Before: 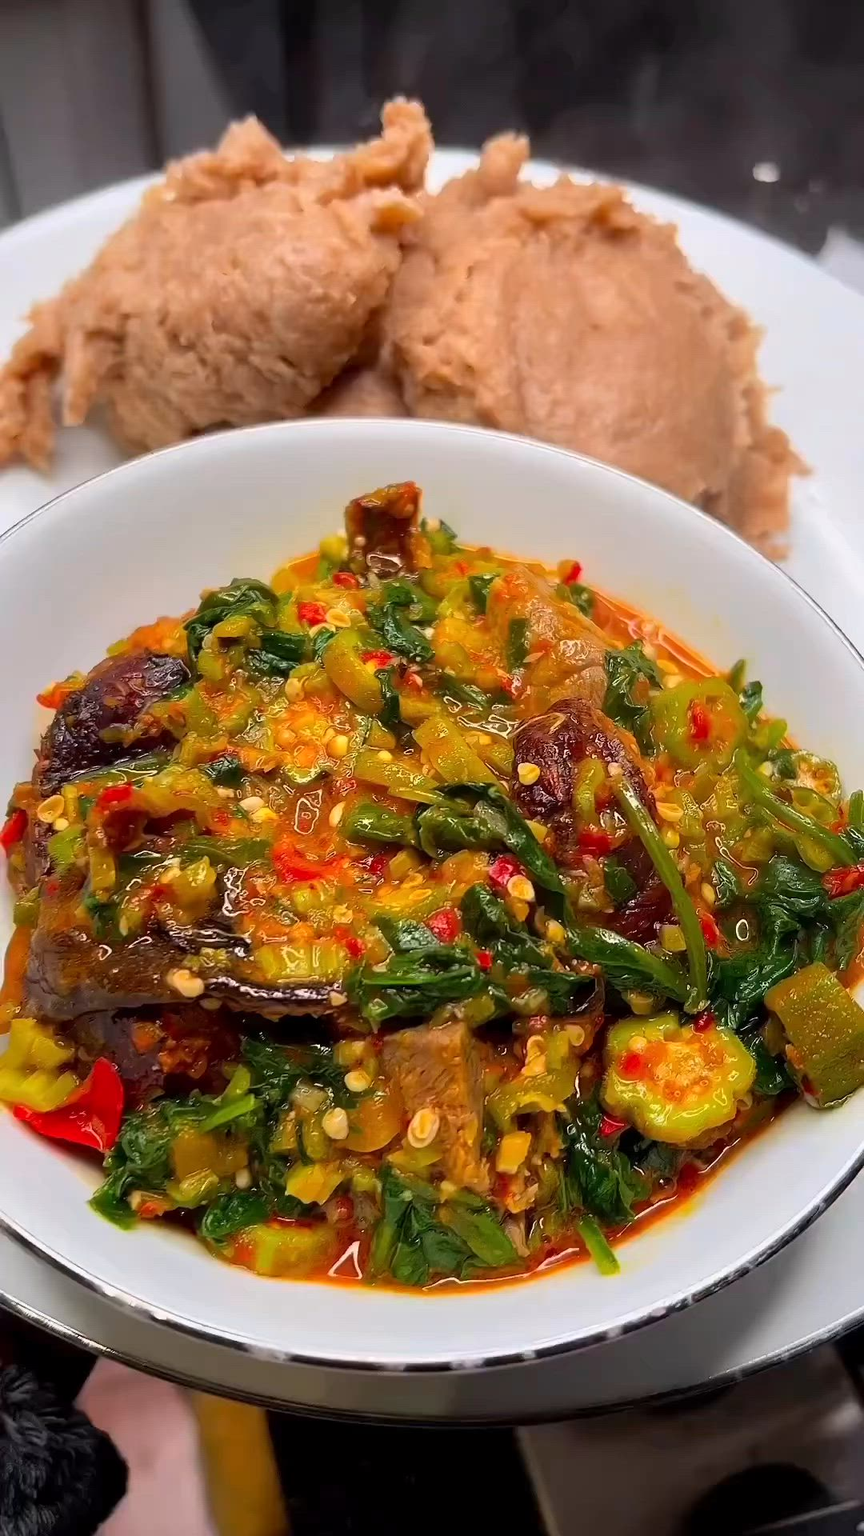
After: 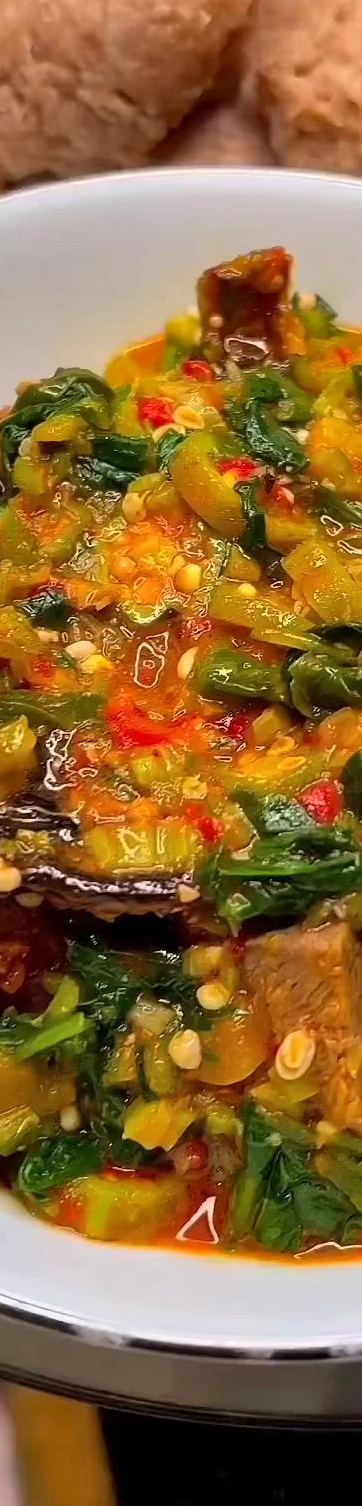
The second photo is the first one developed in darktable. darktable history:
shadows and highlights: low approximation 0.01, soften with gaussian
crop and rotate: left 21.77%, top 18.528%, right 44.676%, bottom 2.997%
